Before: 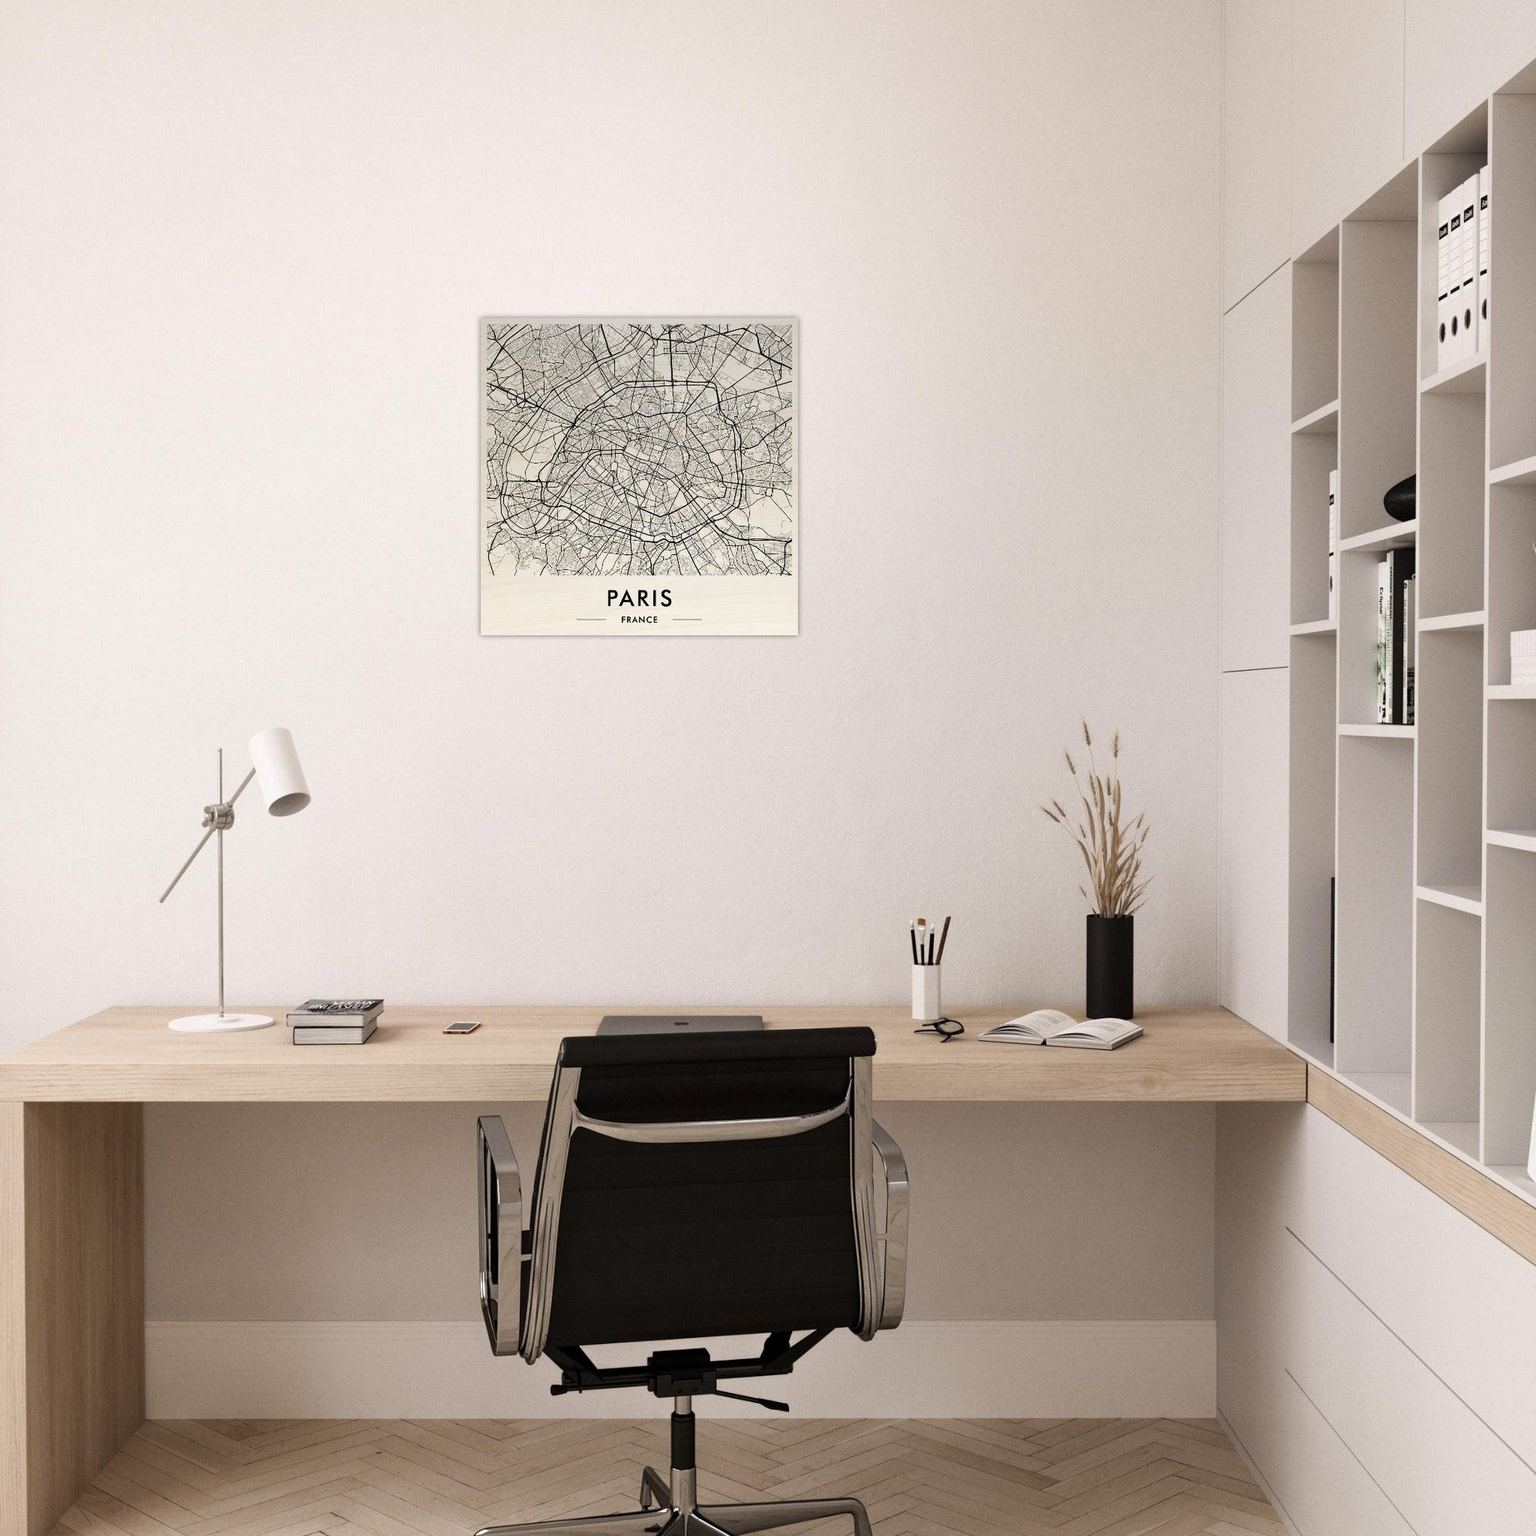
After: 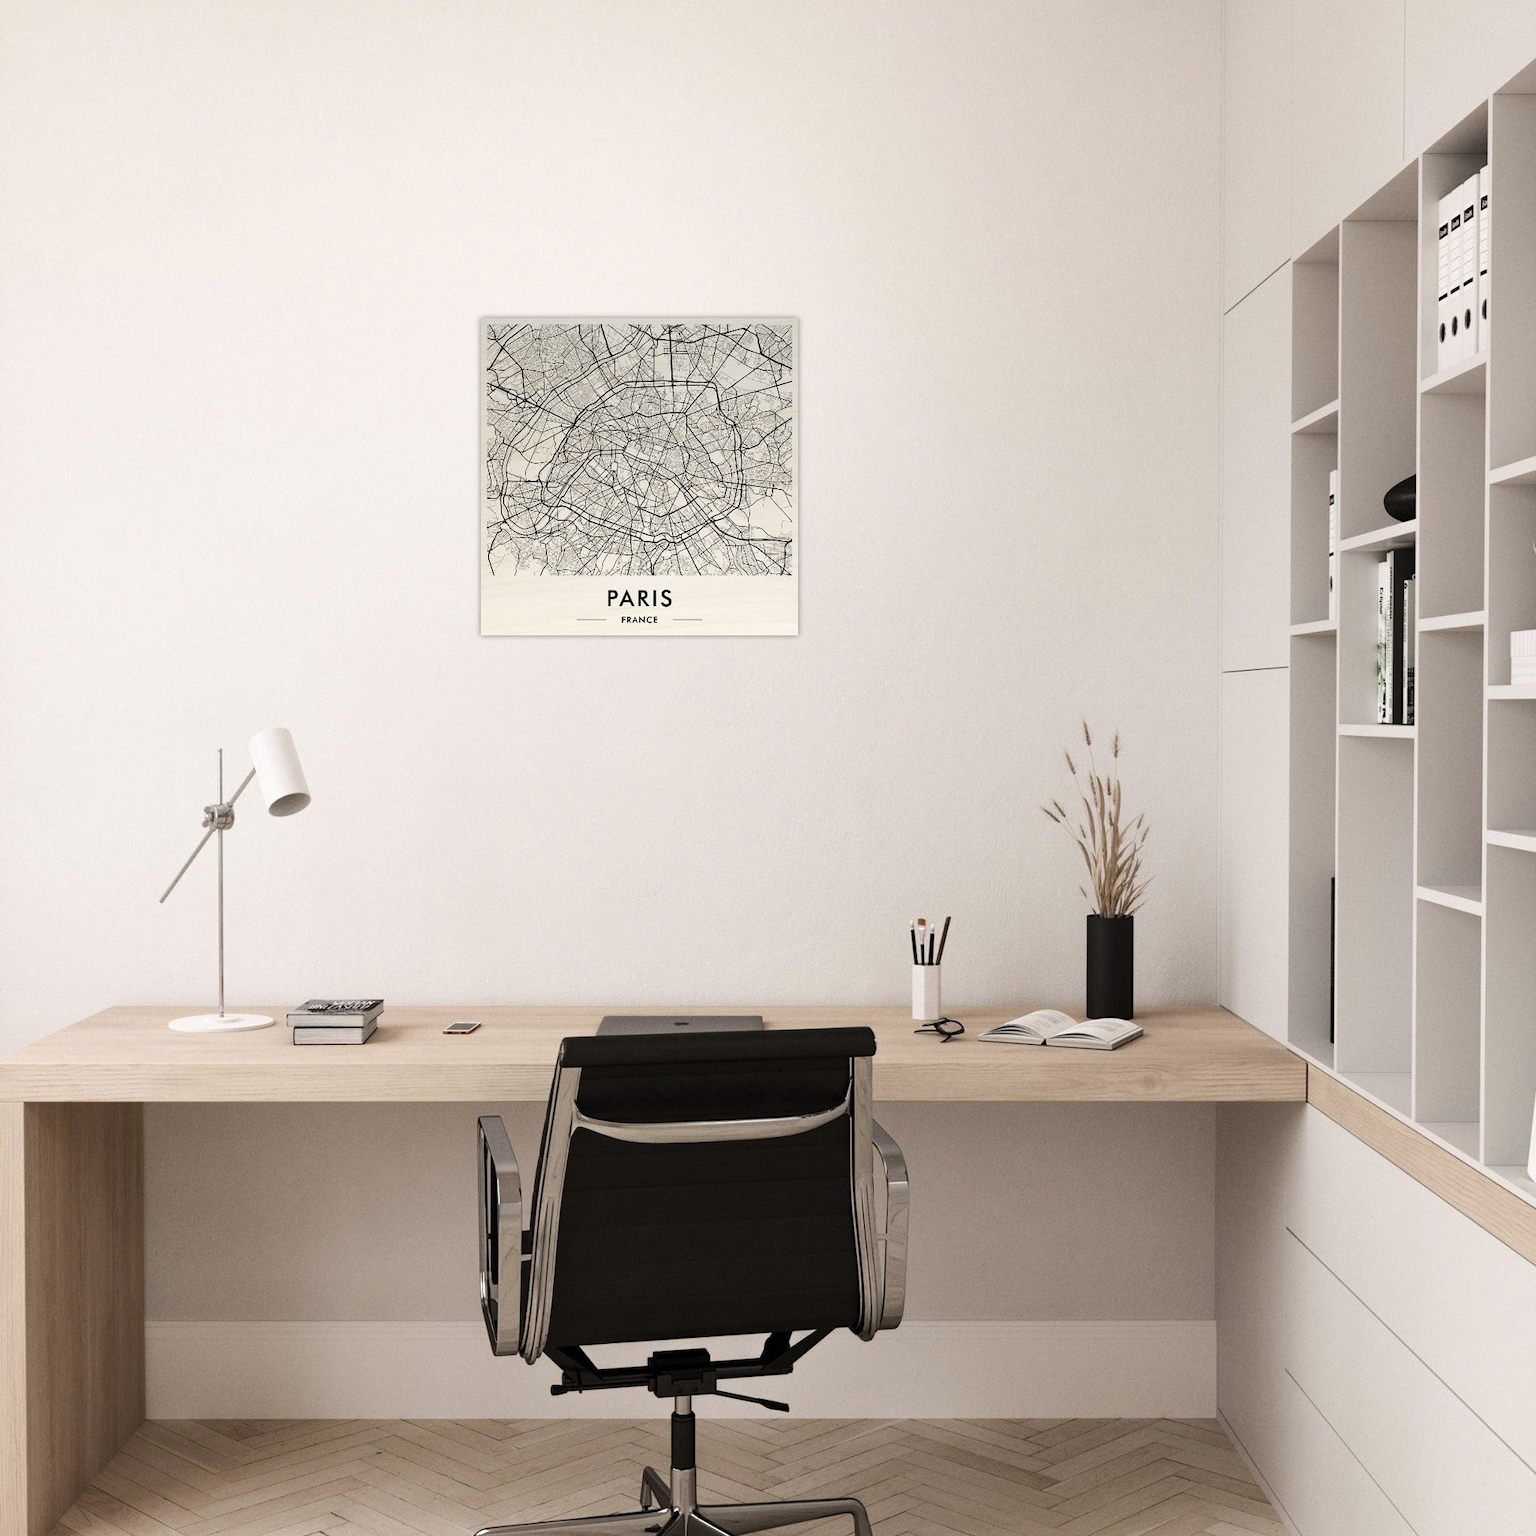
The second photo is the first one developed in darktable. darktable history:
color balance: contrast -15%
tone equalizer: -8 EV -0.417 EV, -7 EV -0.389 EV, -6 EV -0.333 EV, -5 EV -0.222 EV, -3 EV 0.222 EV, -2 EV 0.333 EV, -1 EV 0.389 EV, +0 EV 0.417 EV, edges refinement/feathering 500, mask exposure compensation -1.57 EV, preserve details no
